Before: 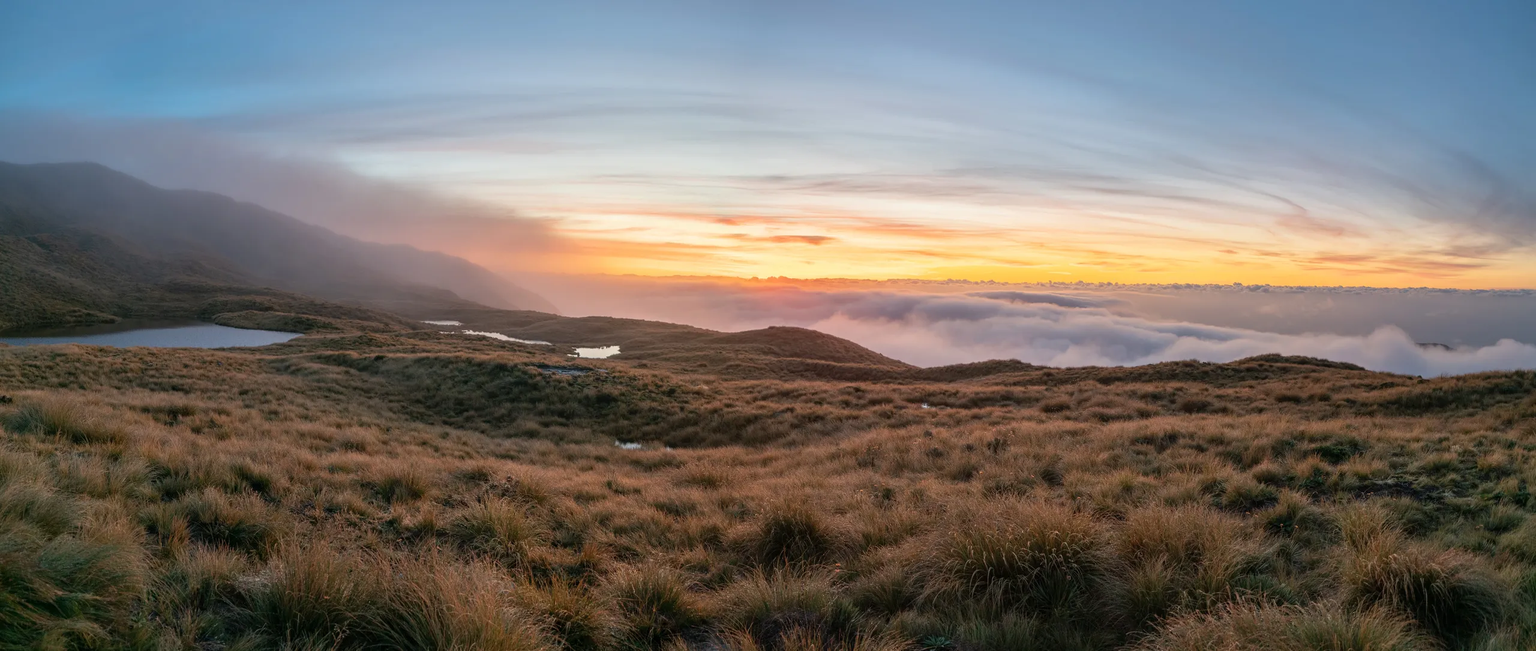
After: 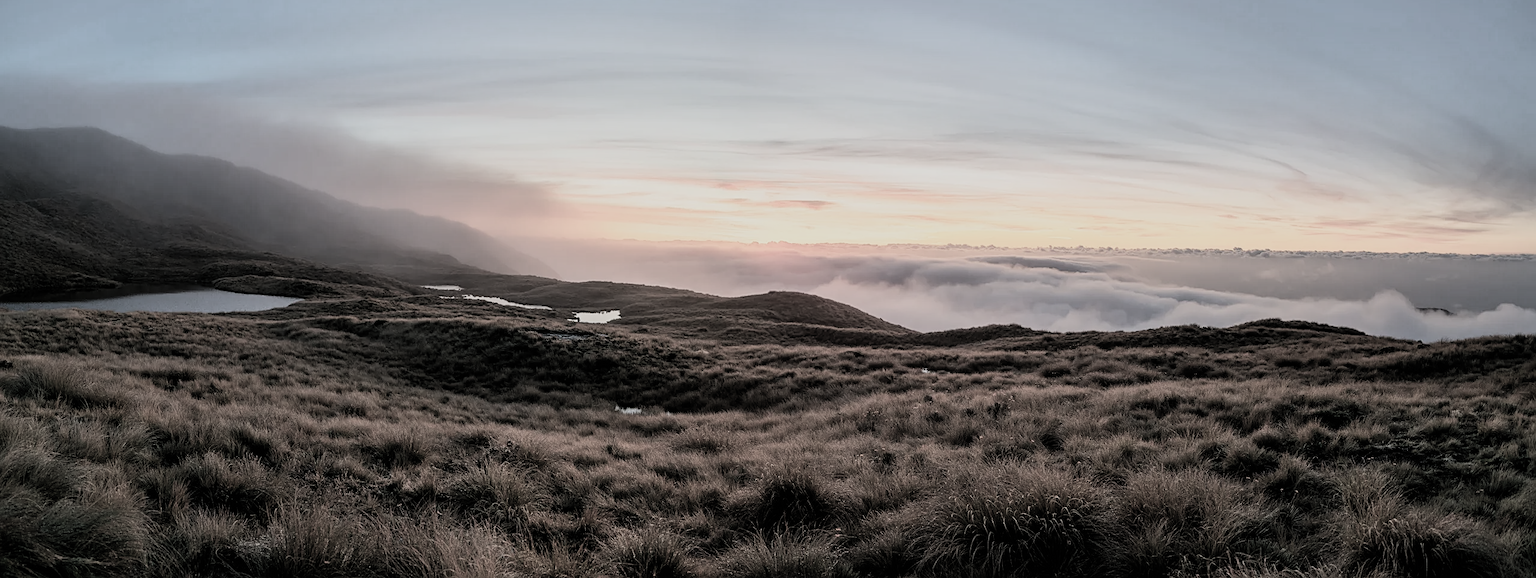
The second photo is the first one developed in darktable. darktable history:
crop and rotate: top 5.447%, bottom 5.674%
filmic rgb: black relative exposure -5.04 EV, white relative exposure 3.96 EV, hardness 2.88, contrast 1.398, highlights saturation mix -29.63%, color science v5 (2021), iterations of high-quality reconstruction 0, contrast in shadows safe, contrast in highlights safe
sharpen: on, module defaults
